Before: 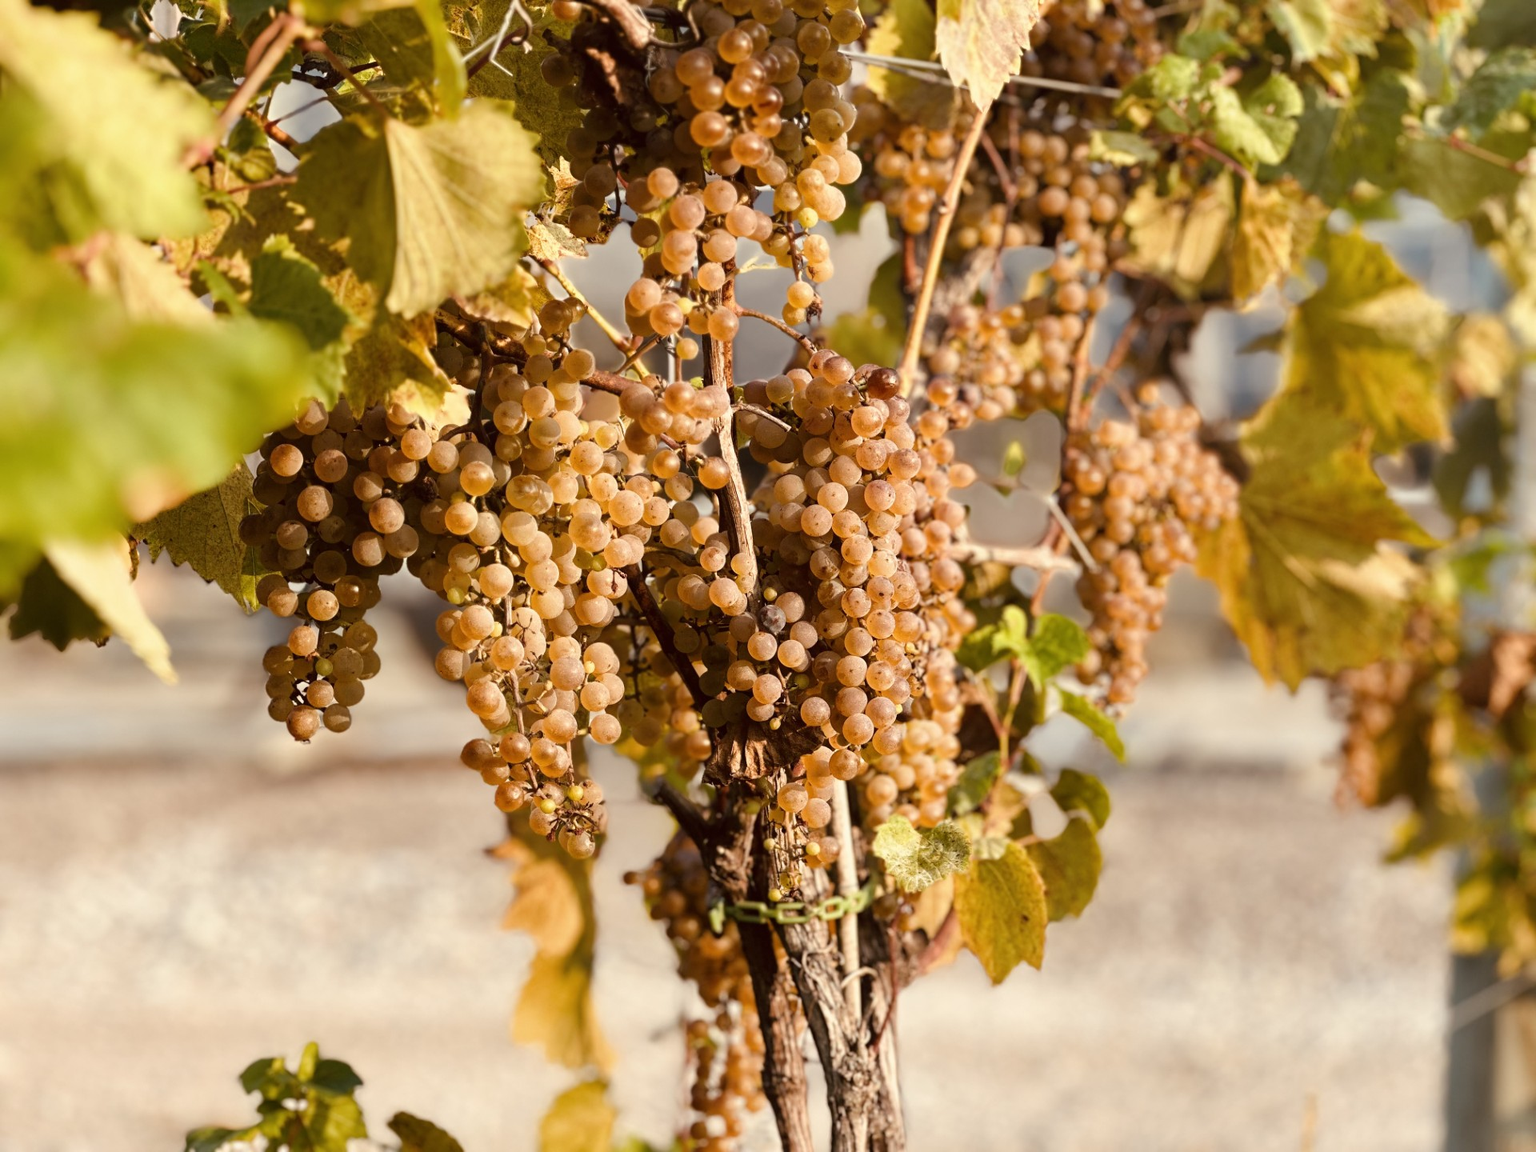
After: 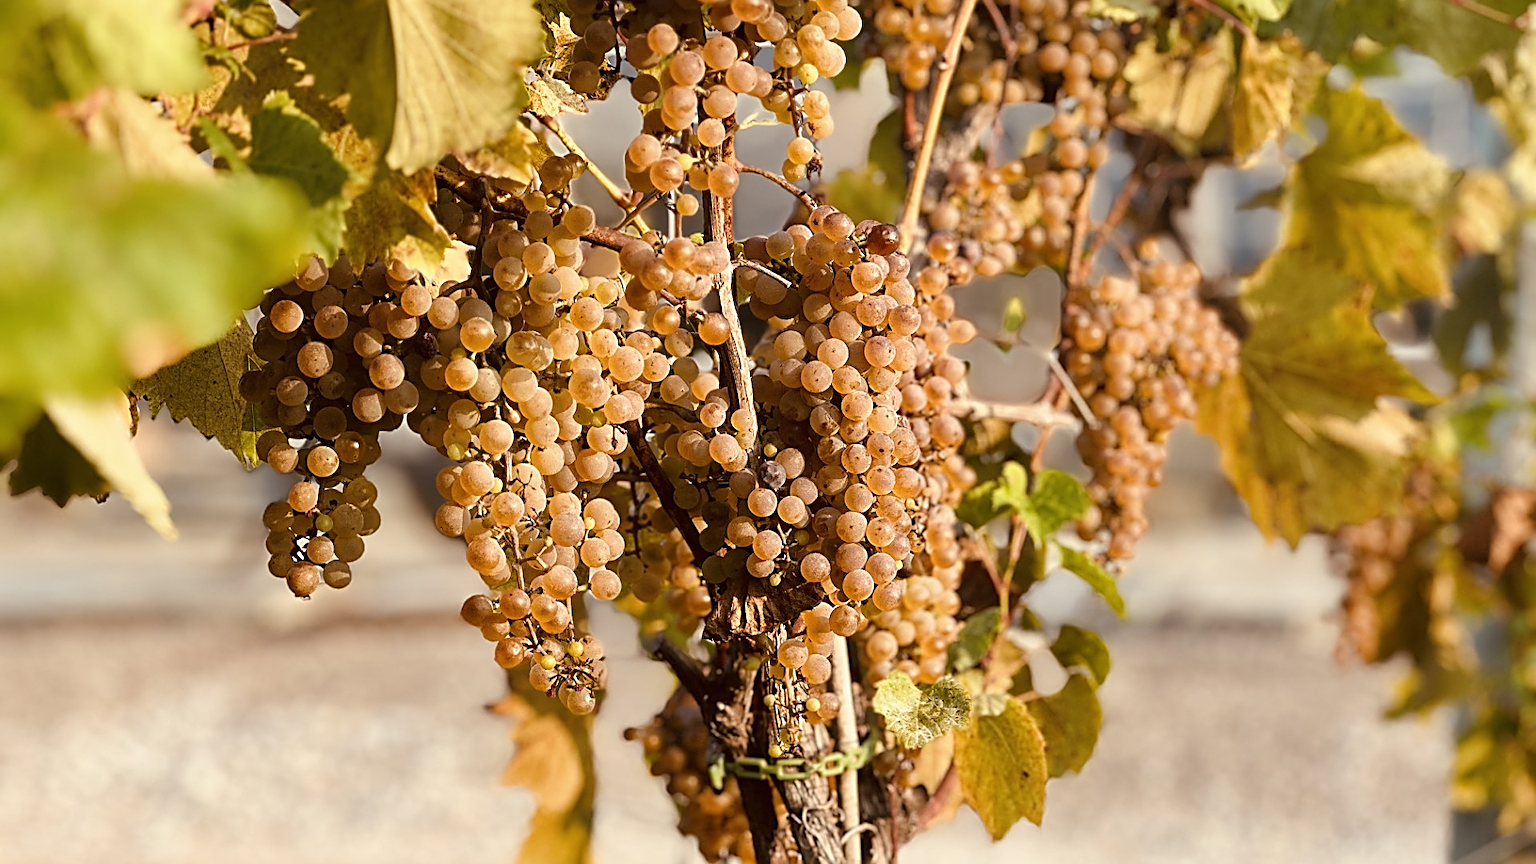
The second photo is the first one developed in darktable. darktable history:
crop and rotate: top 12.5%, bottom 12.5%
sharpen: amount 1
